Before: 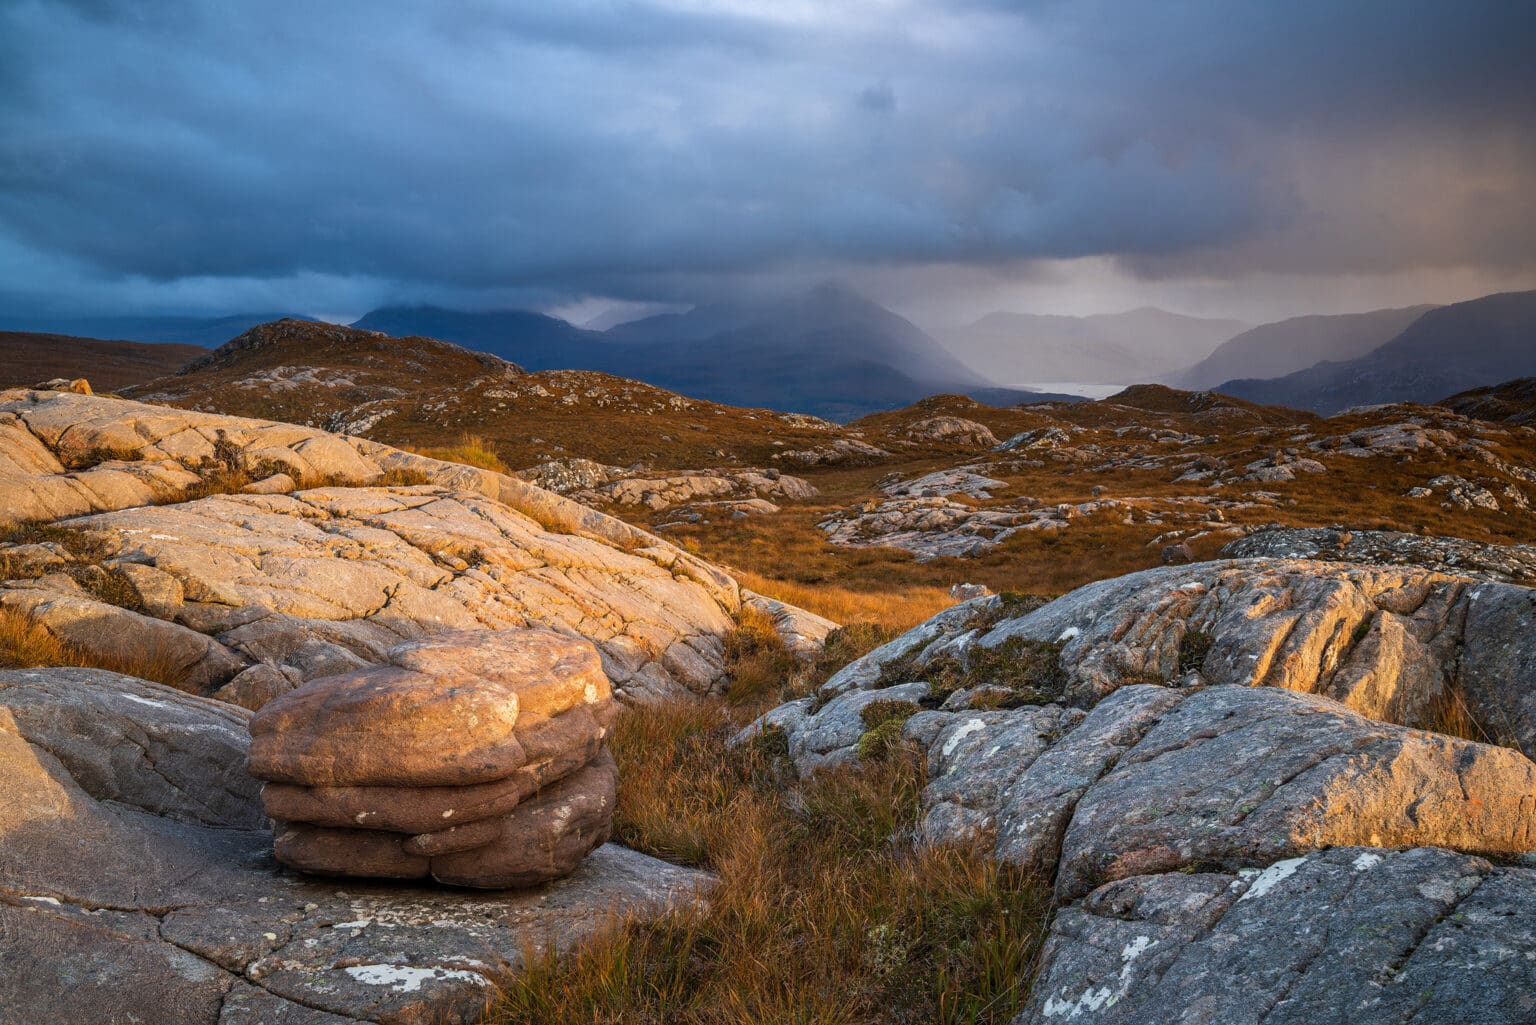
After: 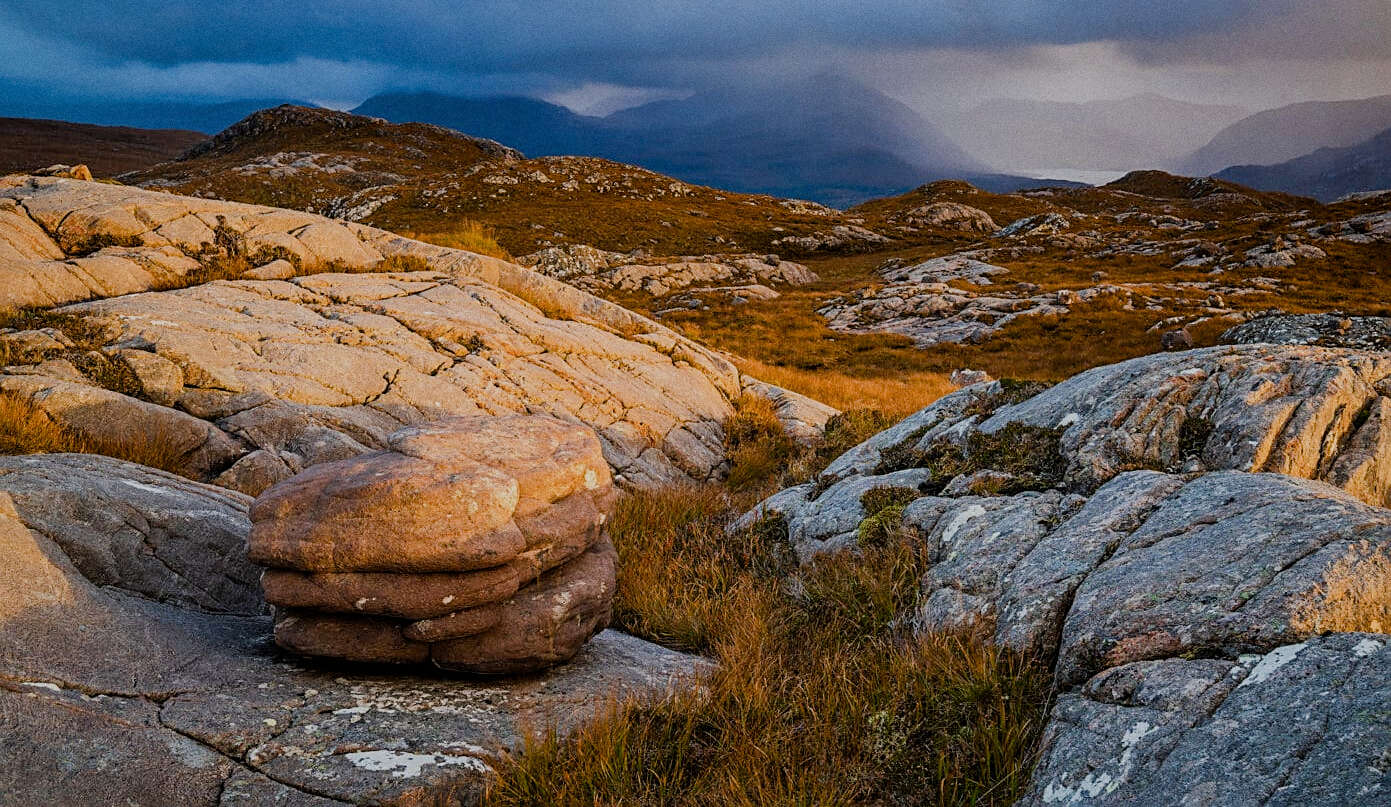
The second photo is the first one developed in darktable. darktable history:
bloom: size 5%, threshold 95%, strength 15%
filmic rgb: black relative exposure -7.15 EV, white relative exposure 5.36 EV, hardness 3.02
crop: top 20.916%, right 9.437%, bottom 0.316%
sharpen: on, module defaults
exposure: exposure 0 EV, compensate highlight preservation false
grain: coarseness 0.09 ISO
color balance rgb: perceptual saturation grading › global saturation 20%, perceptual saturation grading › highlights -25%, perceptual saturation grading › shadows 25%
